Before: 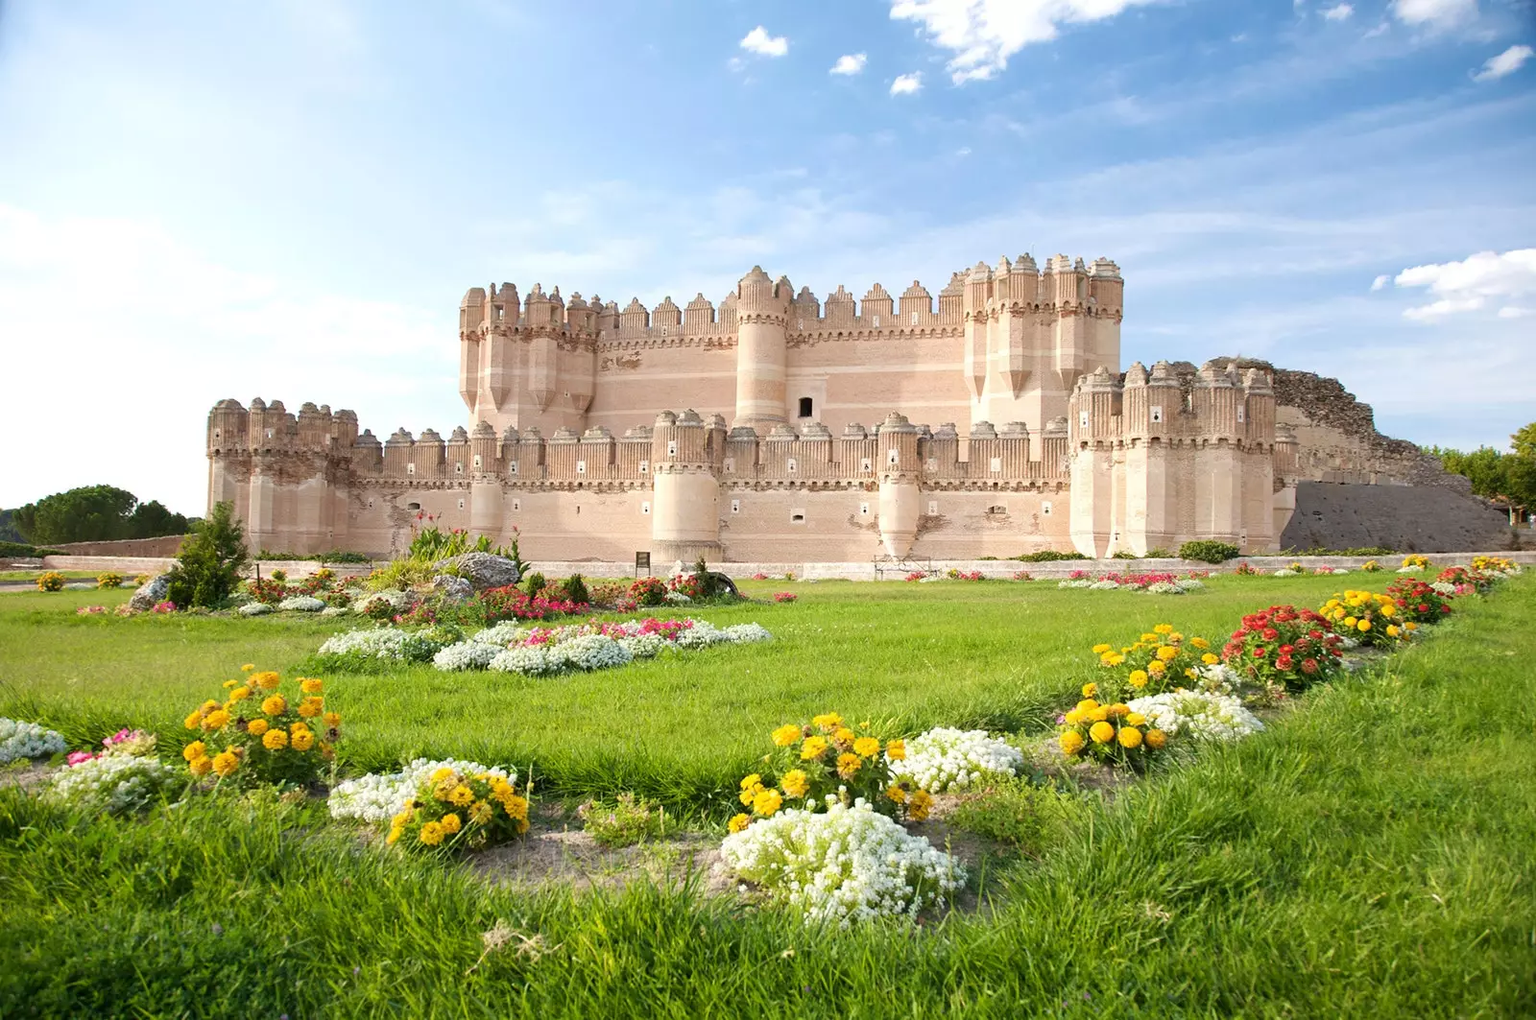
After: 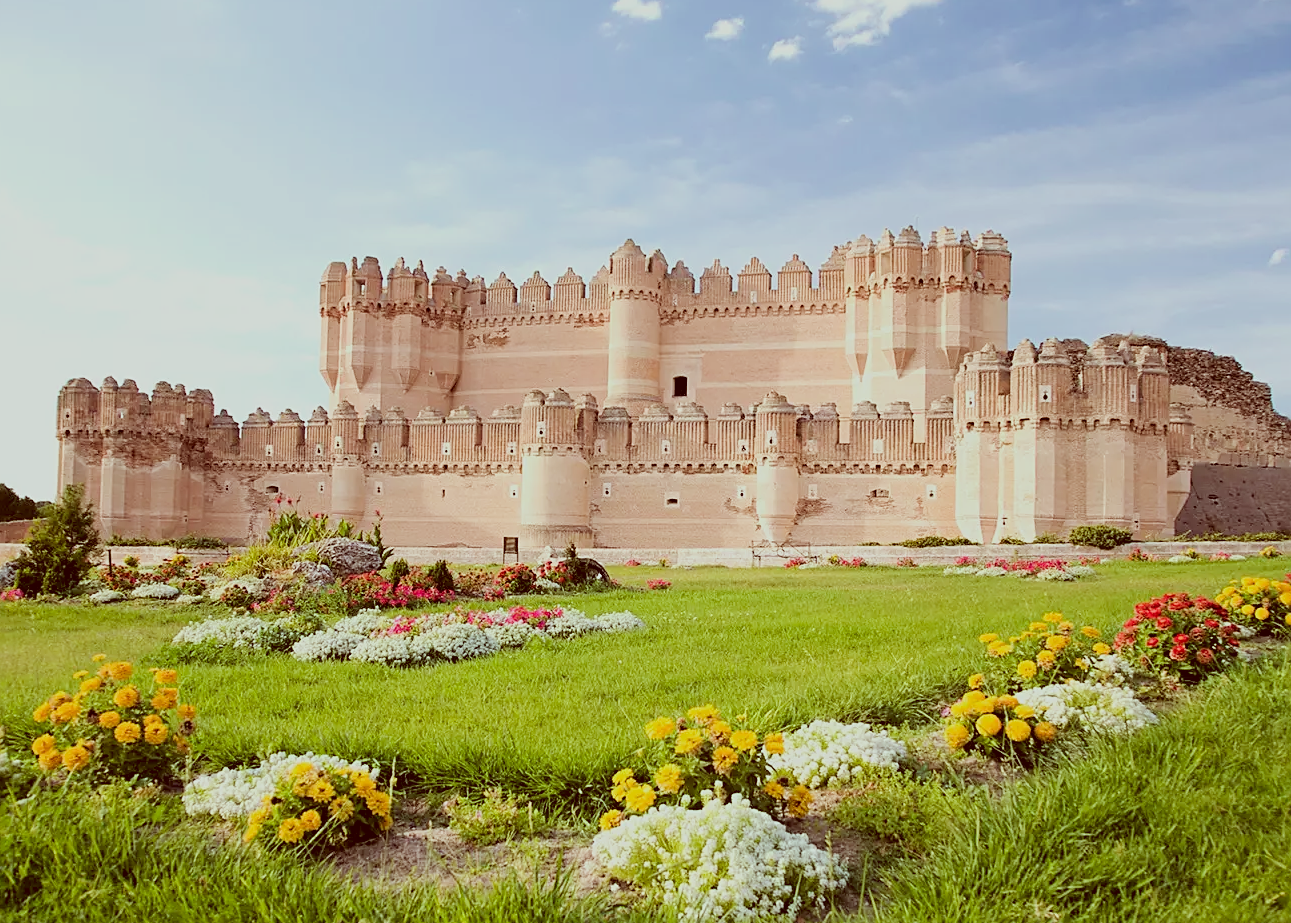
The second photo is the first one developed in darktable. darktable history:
sharpen: on, module defaults
crop: left 9.971%, top 3.637%, right 9.31%, bottom 9.465%
color correction: highlights a* -7.23, highlights b* -0.208, shadows a* 20.41, shadows b* 12.34
filmic rgb: black relative exposure -7.65 EV, white relative exposure 4.56 EV, threshold 3.03 EV, hardness 3.61, contrast 1.058, enable highlight reconstruction true
